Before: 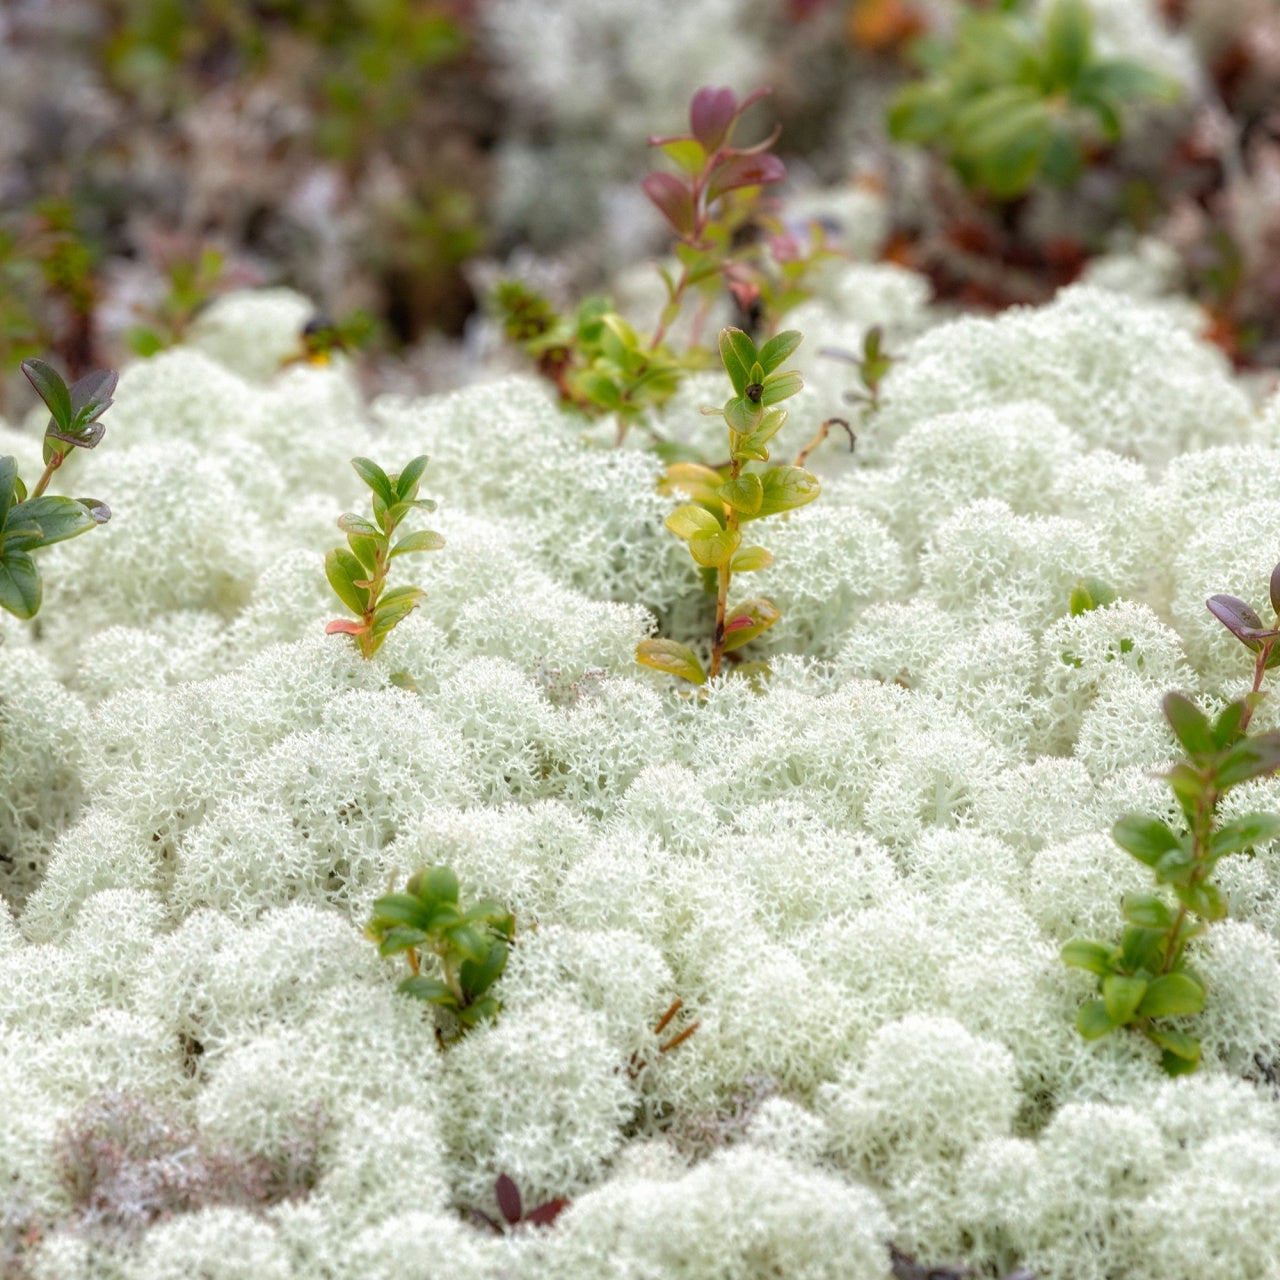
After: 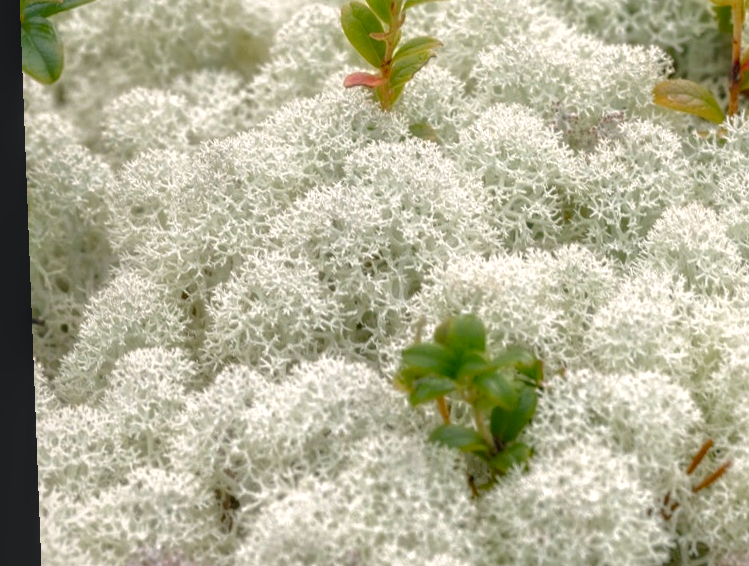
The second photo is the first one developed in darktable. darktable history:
local contrast: on, module defaults
shadows and highlights: on, module defaults
color balance rgb: shadows lift › chroma 2%, shadows lift › hue 250°, power › hue 326.4°, highlights gain › chroma 2%, highlights gain › hue 64.8°, global offset › luminance 0.5%, global offset › hue 58.8°, perceptual saturation grading › highlights -25%, perceptual saturation grading › shadows 30%, global vibrance 15%
rotate and perspective: rotation -2.22°, lens shift (horizontal) -0.022, automatic cropping off
crop: top 44.483%, right 43.593%, bottom 12.892%
